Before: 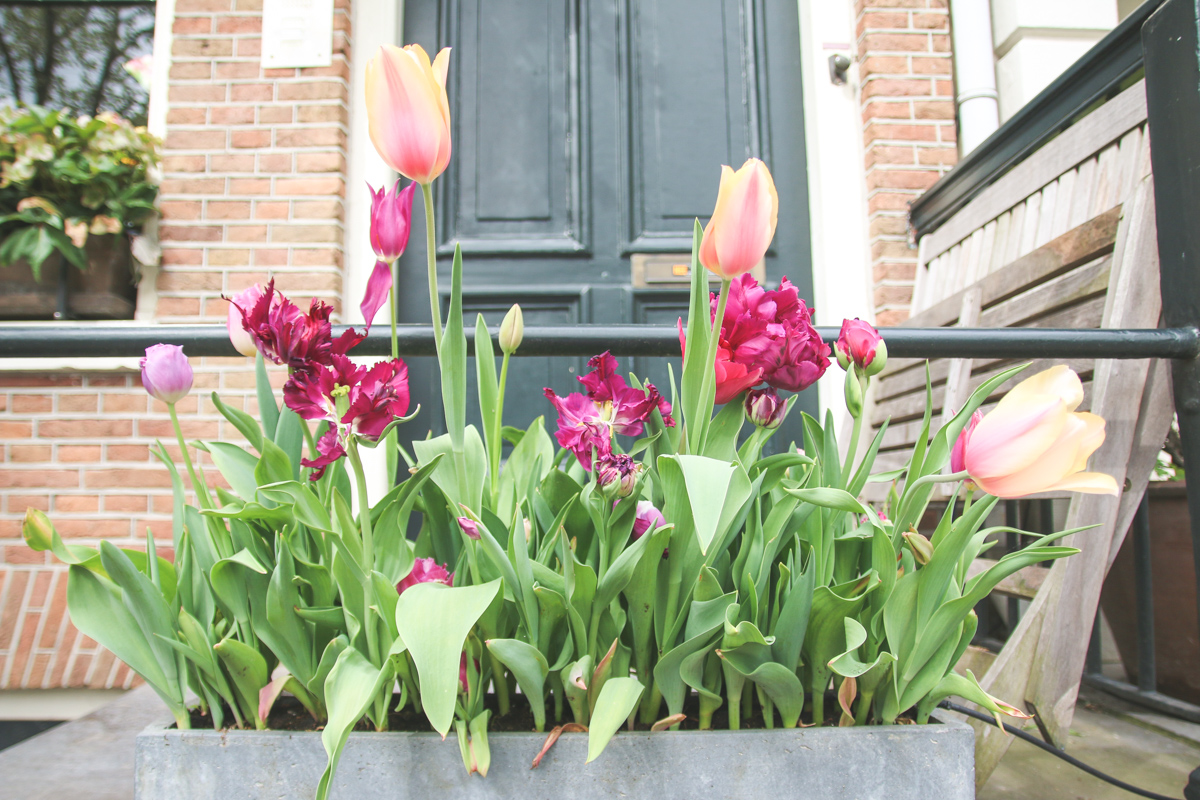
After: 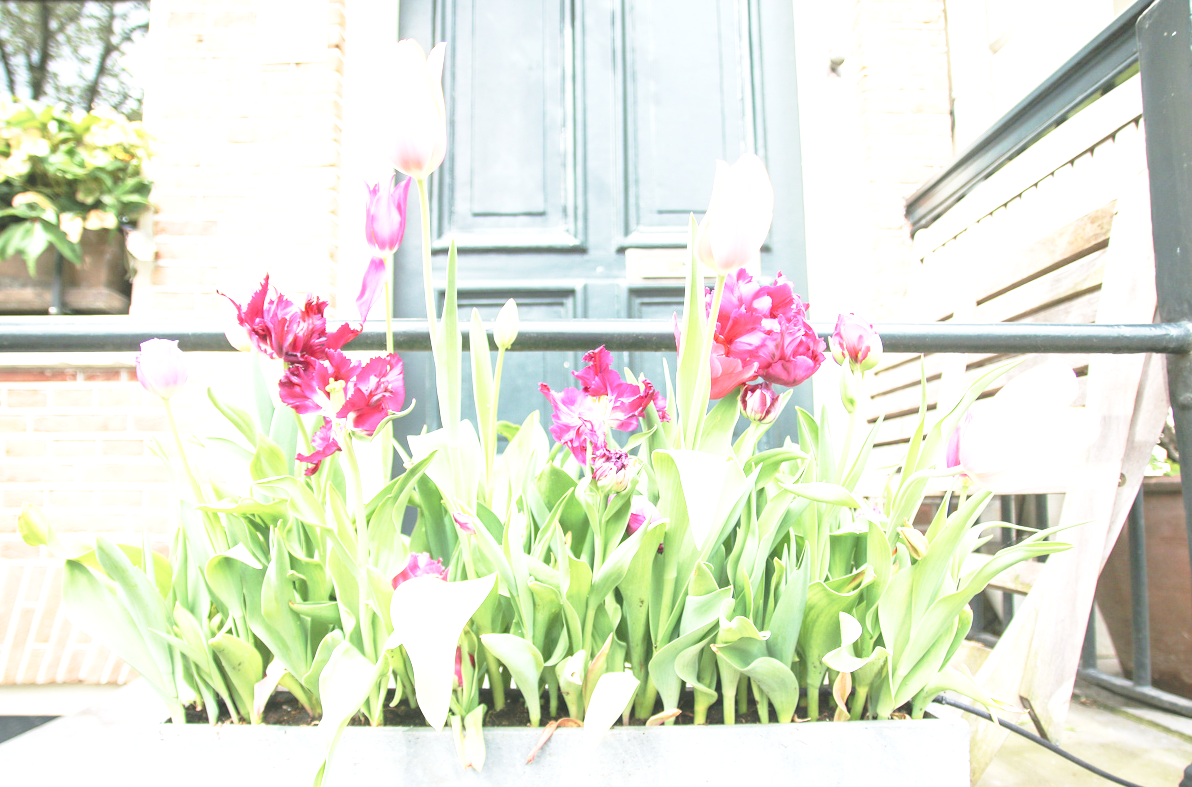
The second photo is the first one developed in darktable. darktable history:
base curve: curves: ch0 [(0, 0) (0.028, 0.03) (0.121, 0.232) (0.46, 0.748) (0.859, 0.968) (1, 1)], preserve colors none
crop: left 0.478%, top 0.739%, right 0.133%, bottom 0.868%
exposure: exposure 1.135 EV, compensate highlight preservation false
